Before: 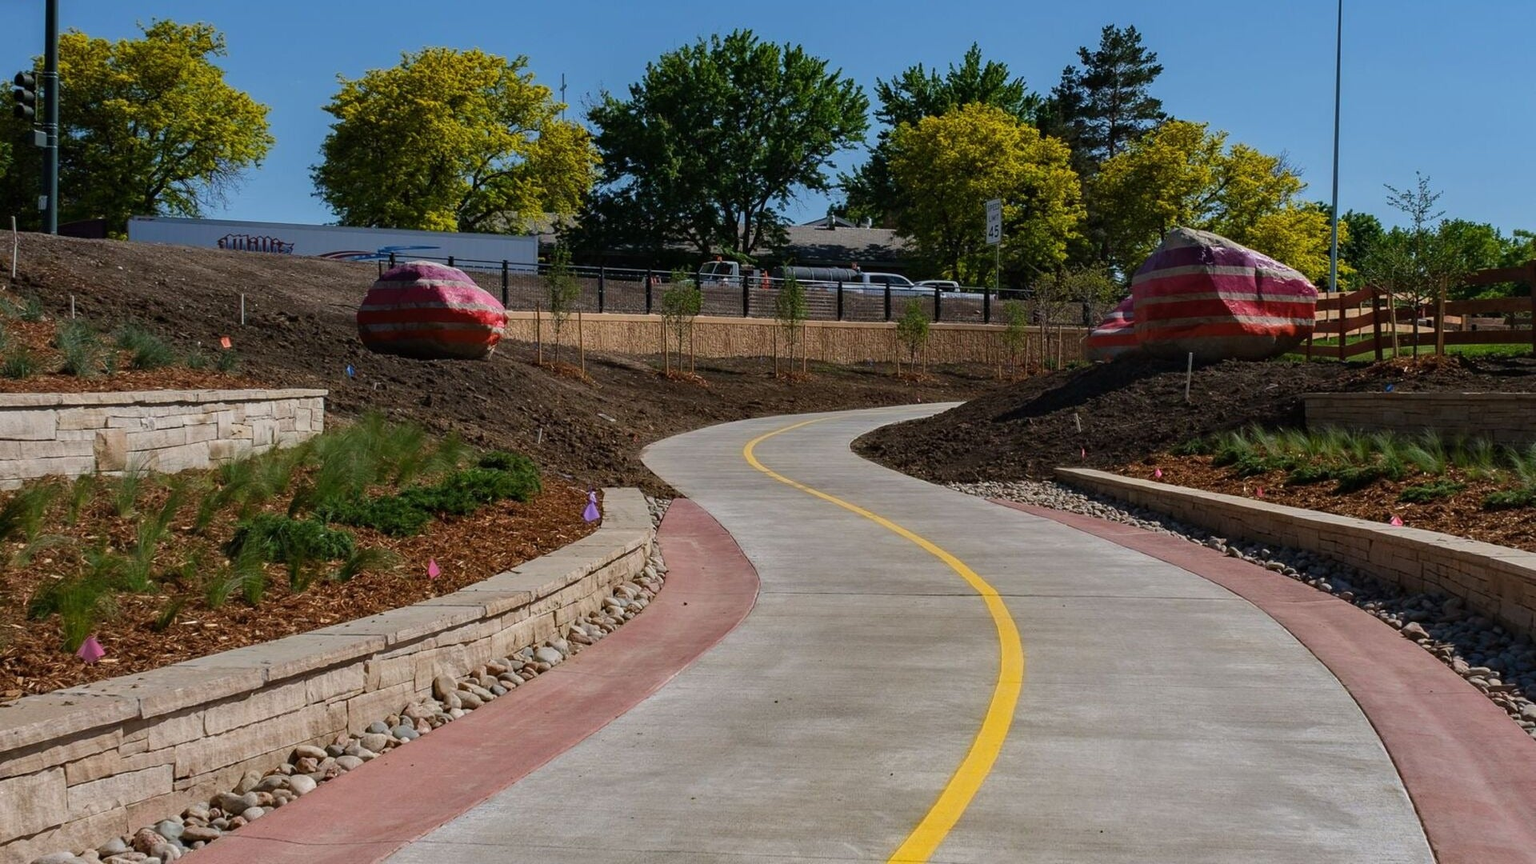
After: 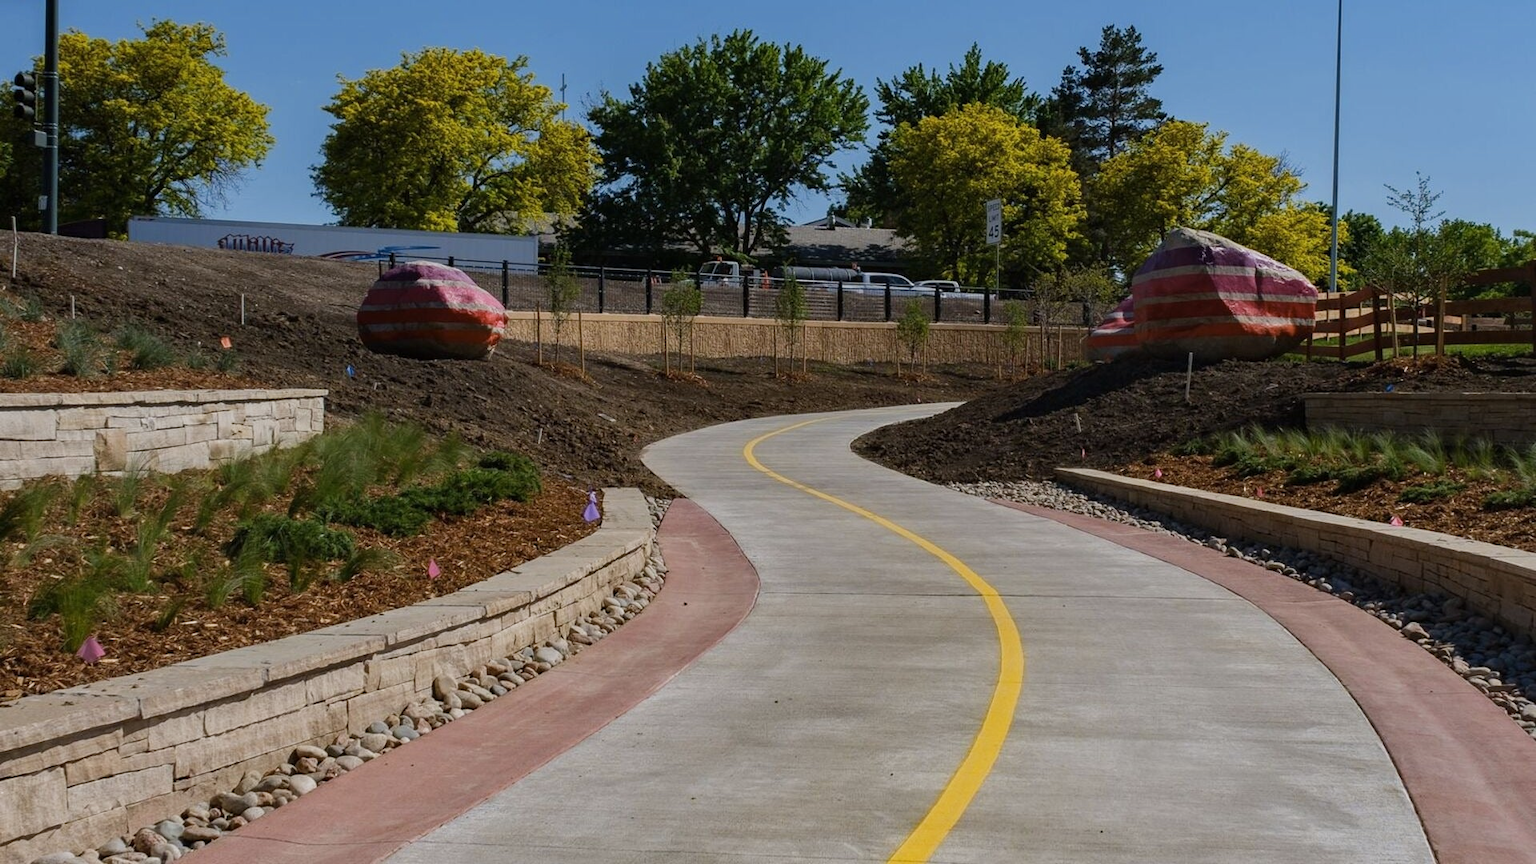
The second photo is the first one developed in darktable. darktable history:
sigmoid: contrast 1.22, skew 0.65
color contrast: green-magenta contrast 0.81
